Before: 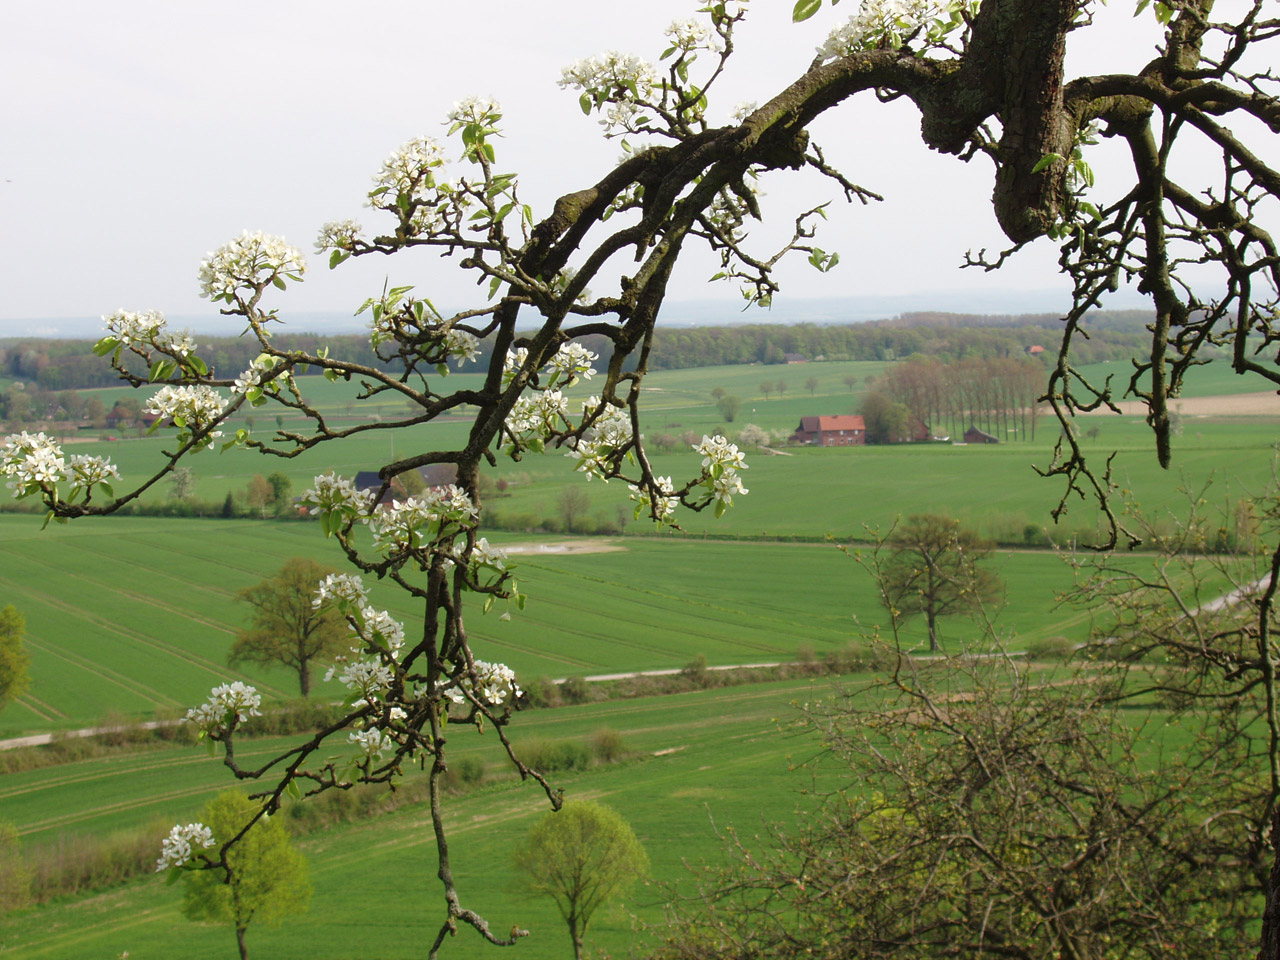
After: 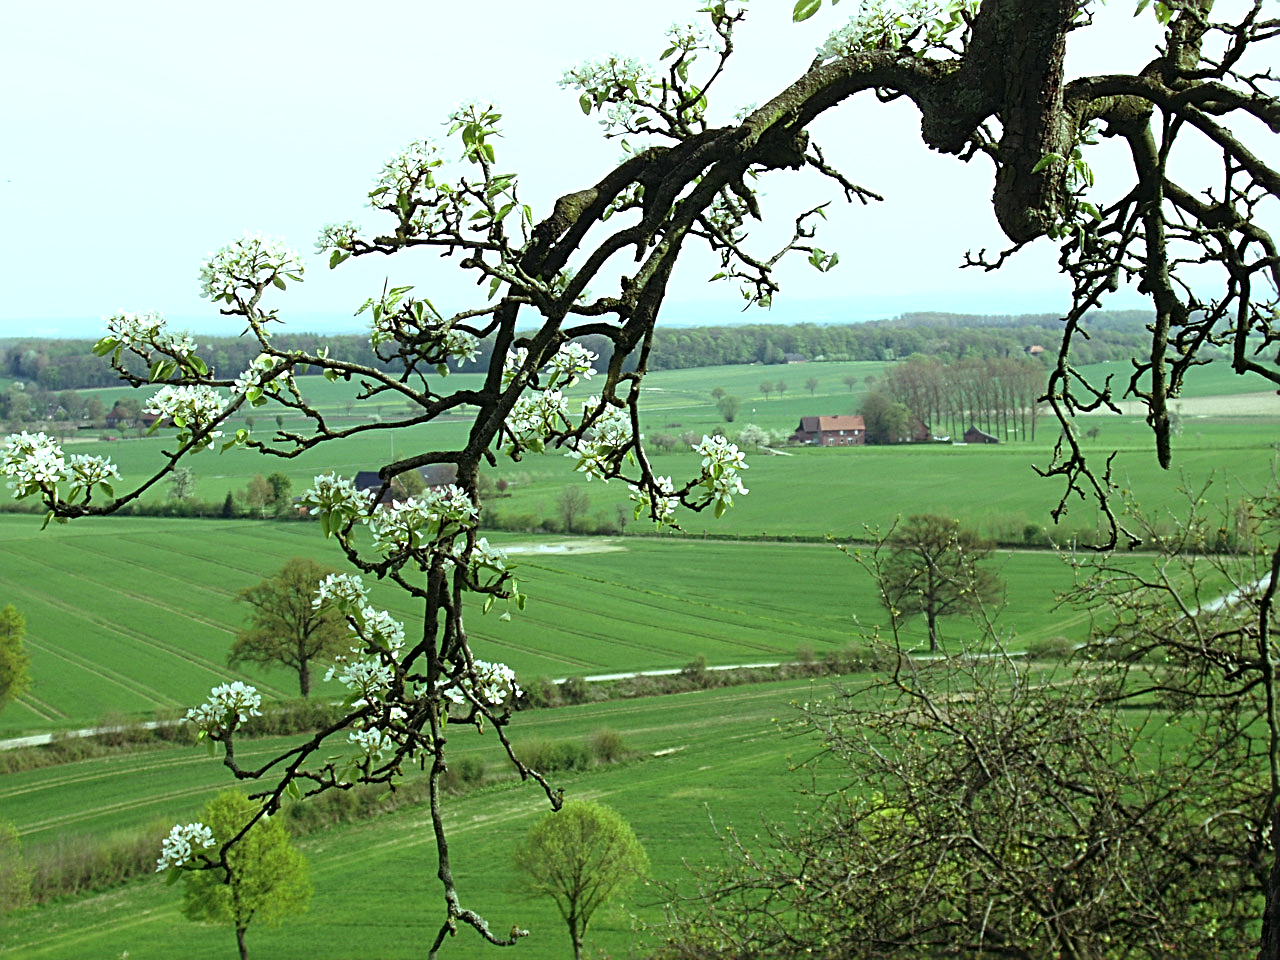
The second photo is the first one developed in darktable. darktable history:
tone equalizer: -8 EV -0.417 EV, -7 EV -0.389 EV, -6 EV -0.333 EV, -5 EV -0.222 EV, -3 EV 0.222 EV, -2 EV 0.333 EV, -1 EV 0.389 EV, +0 EV 0.417 EV, edges refinement/feathering 500, mask exposure compensation -1.57 EV, preserve details no
sharpen: radius 2.817, amount 0.715
color balance: mode lift, gamma, gain (sRGB), lift [0.997, 0.979, 1.021, 1.011], gamma [1, 1.084, 0.916, 0.998], gain [1, 0.87, 1.13, 1.101], contrast 4.55%, contrast fulcrum 38.24%, output saturation 104.09%
